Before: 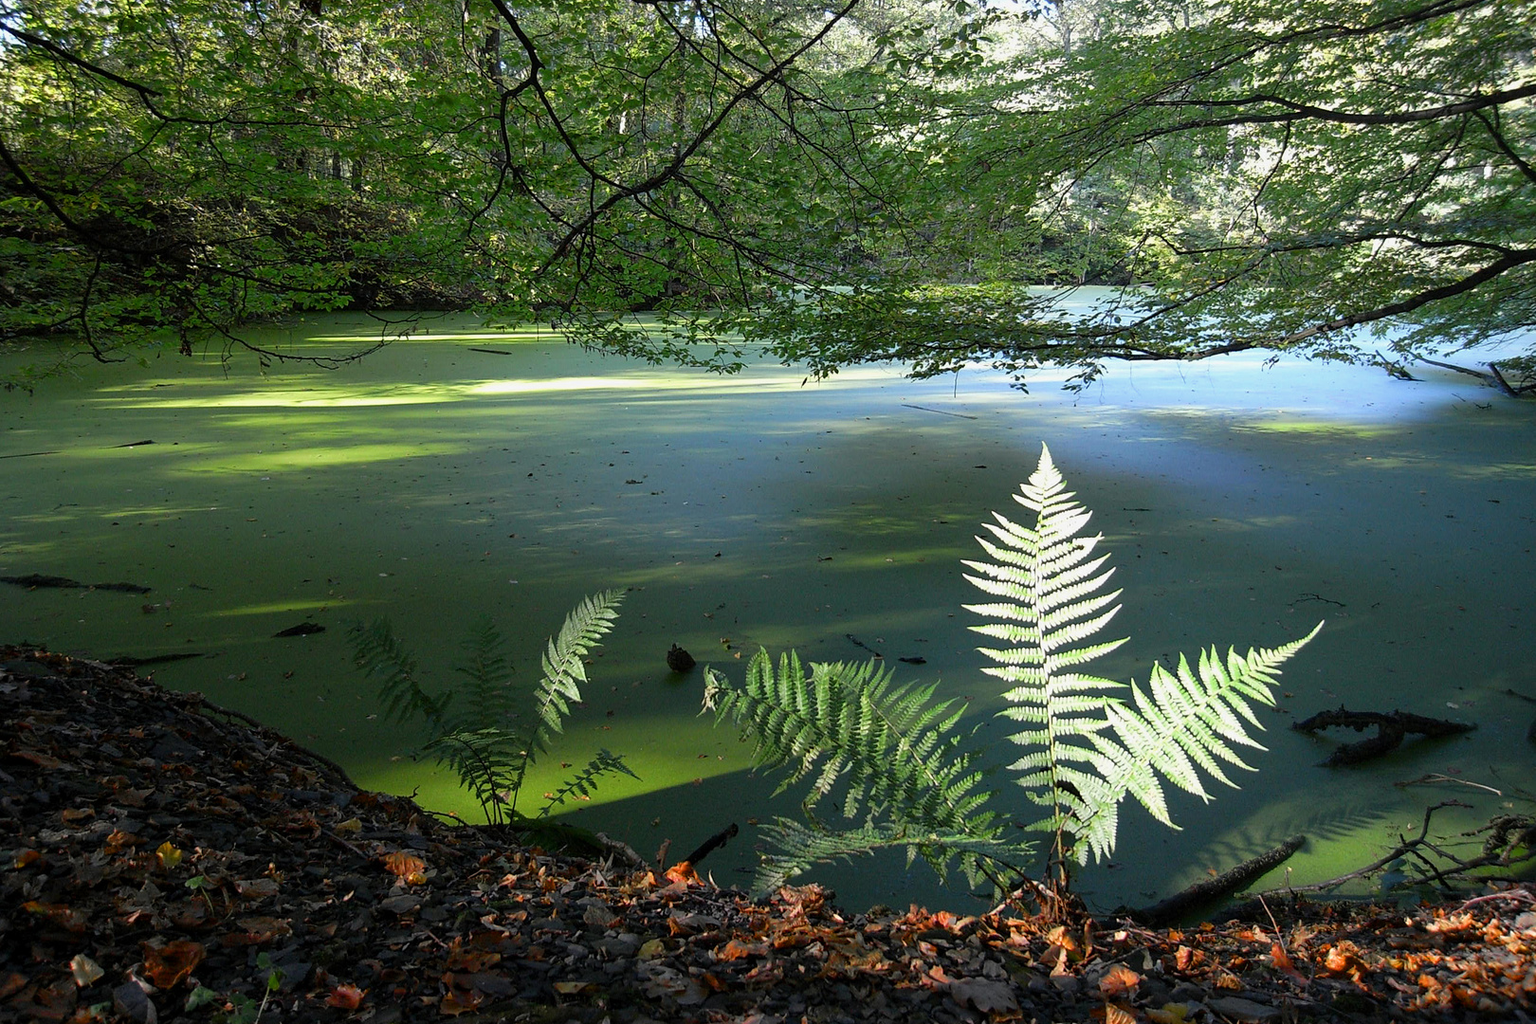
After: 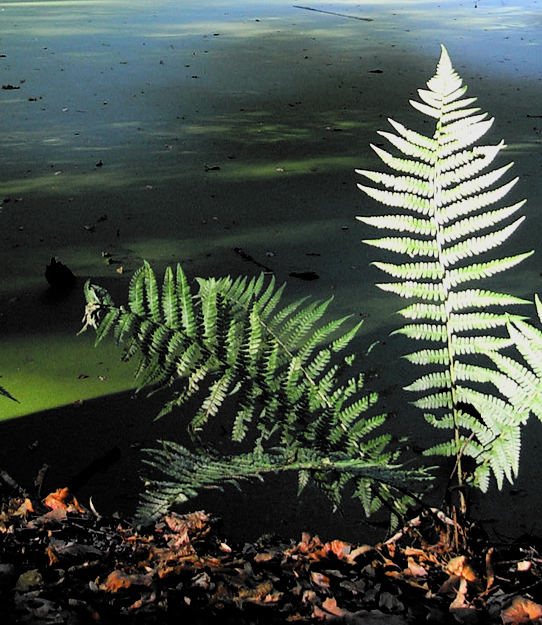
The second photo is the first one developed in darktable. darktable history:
crop: left 40.622%, top 39.053%, right 25.895%, bottom 3.062%
filmic rgb: black relative exposure -5.03 EV, white relative exposure 3.54 EV, hardness 3.19, contrast 1.406, highlights saturation mix -30.76%, color science v6 (2022)
